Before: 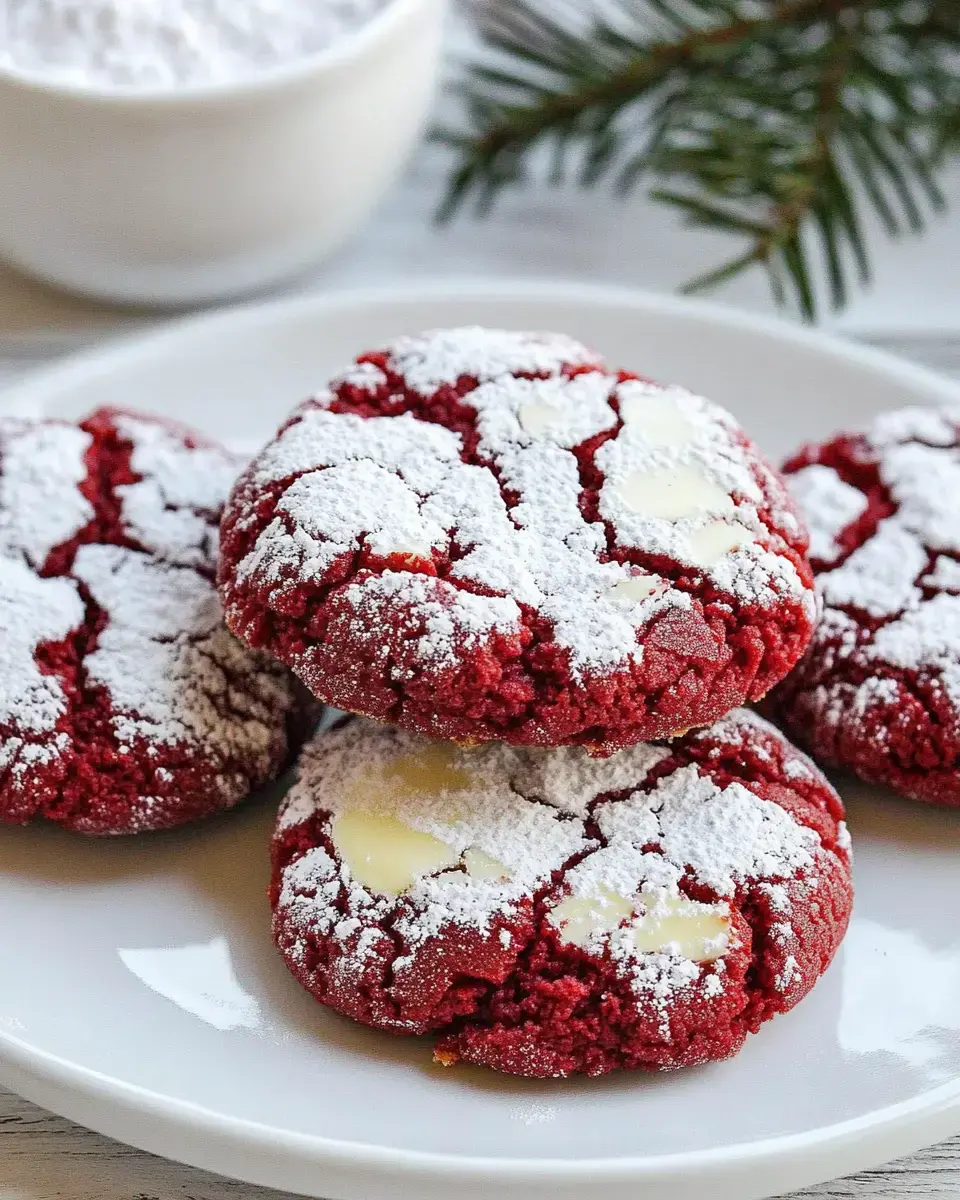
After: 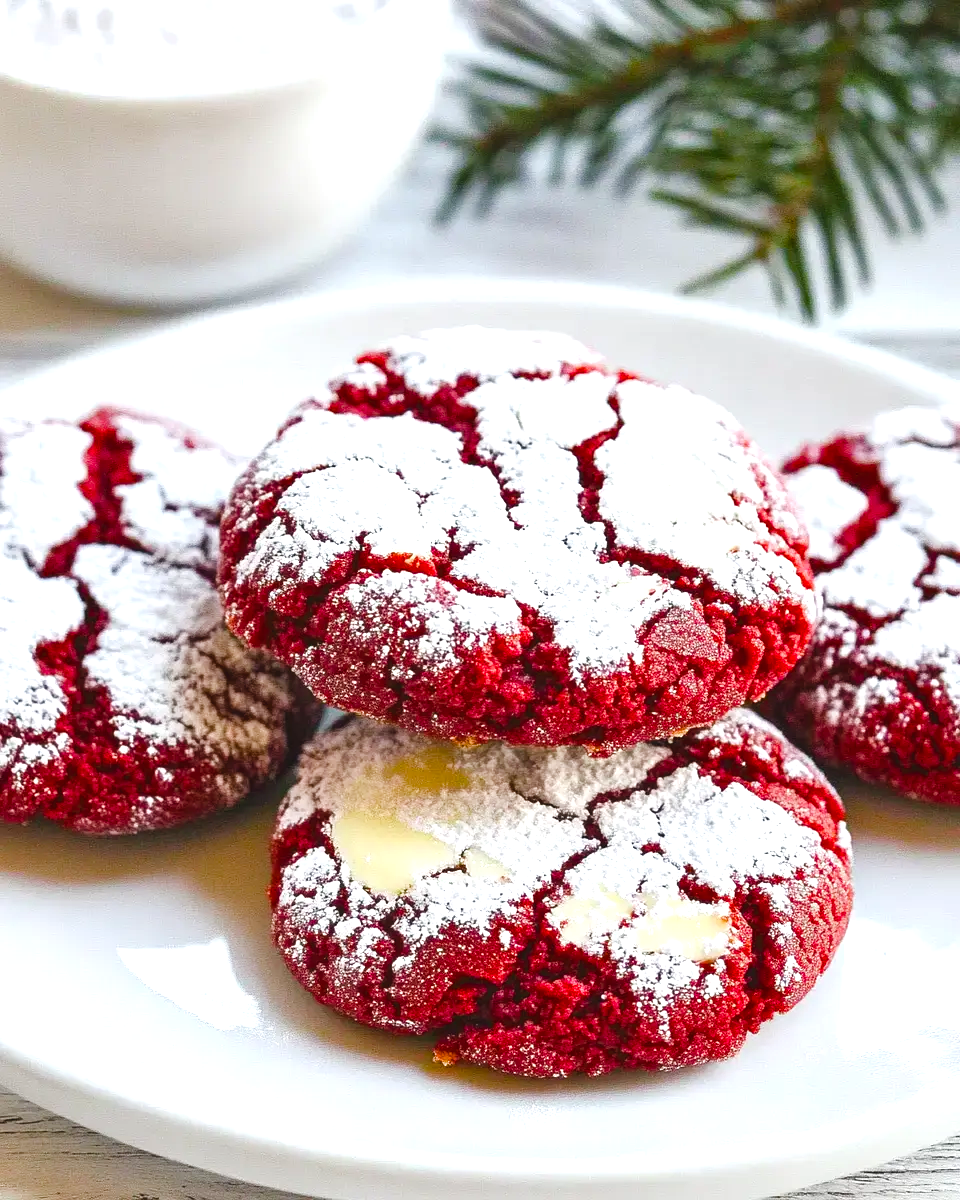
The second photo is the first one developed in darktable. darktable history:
color balance rgb: highlights gain › luminance 17.413%, global offset › luminance 0.481%, perceptual saturation grading › global saturation 0.936%, perceptual saturation grading › highlights -29.061%, perceptual saturation grading › mid-tones 29.716%, perceptual saturation grading › shadows 59.898%, perceptual brilliance grading › global brilliance 9.723%, perceptual brilliance grading › shadows 14.147%, global vibrance 9.606%
